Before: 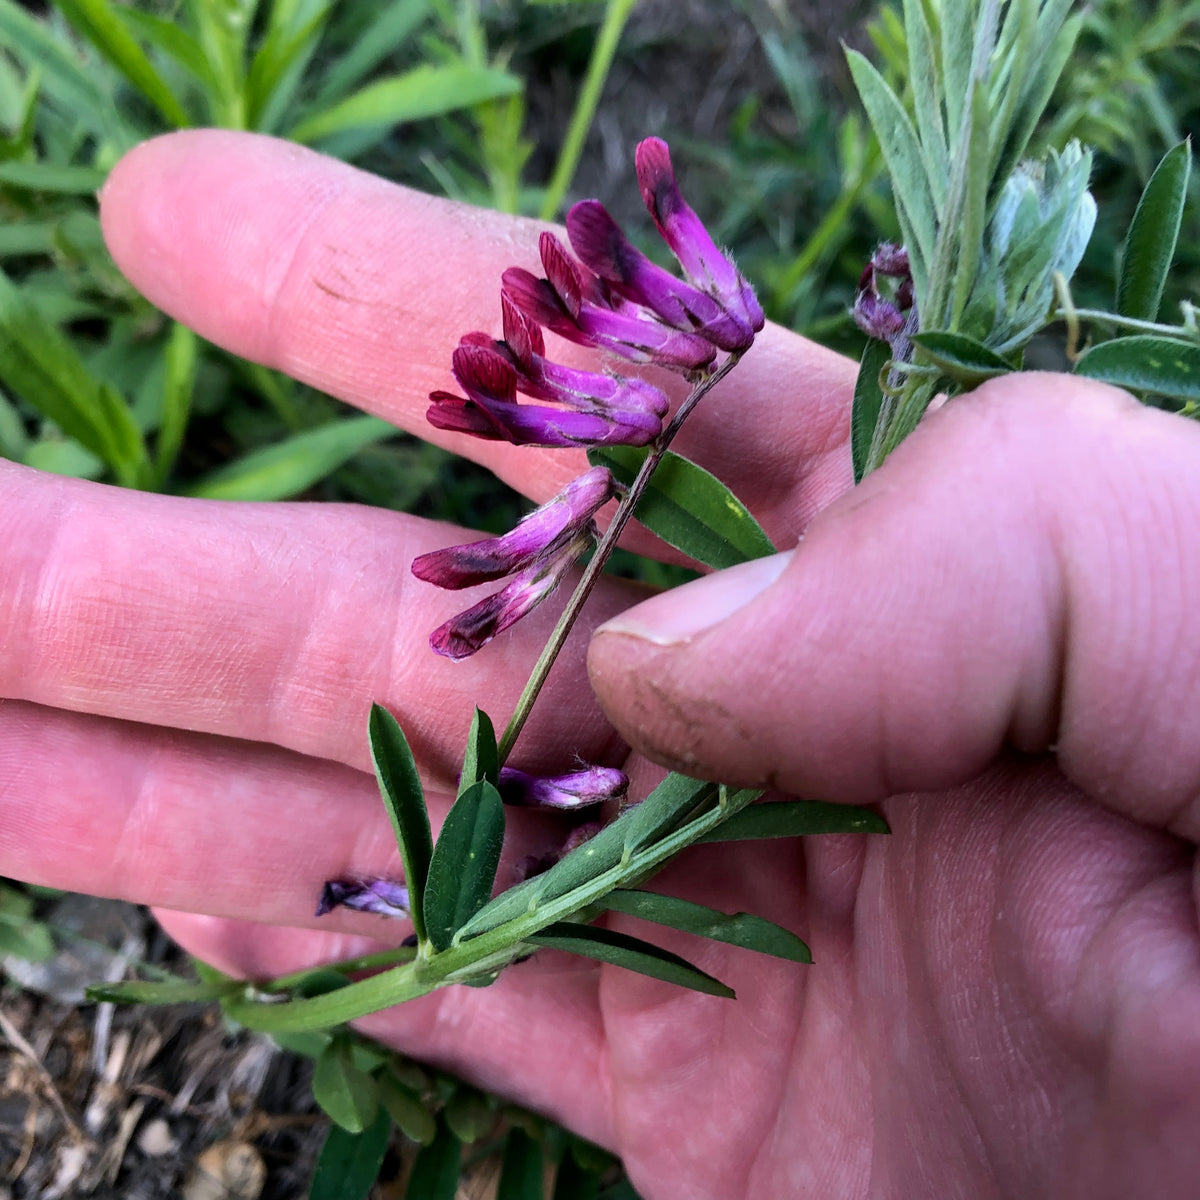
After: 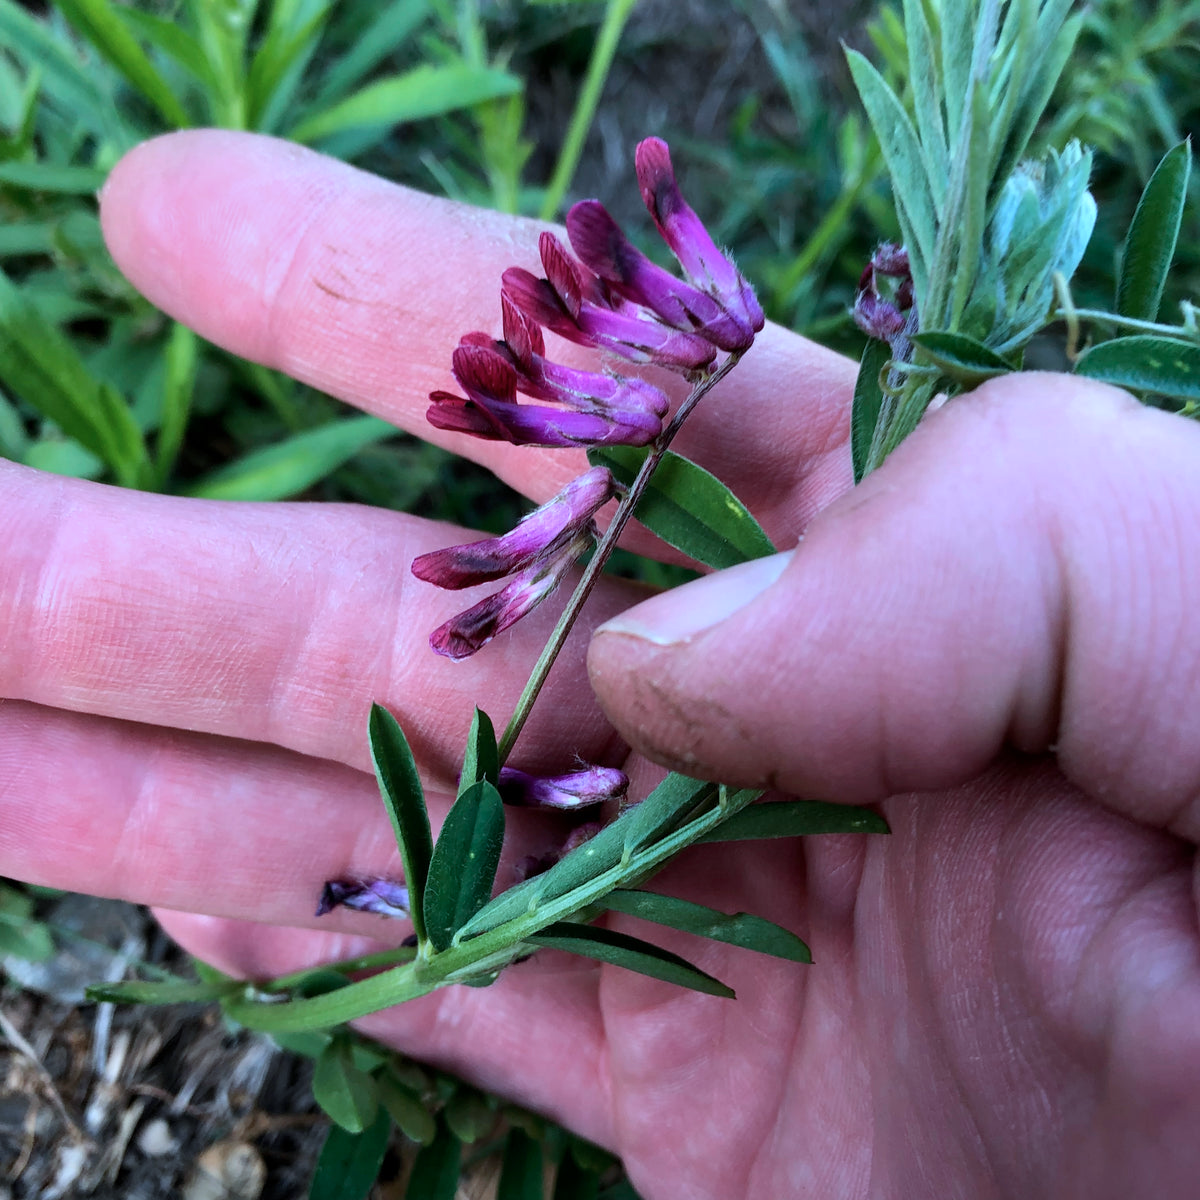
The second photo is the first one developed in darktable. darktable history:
color correction: highlights a* -11.42, highlights b* -15.77
